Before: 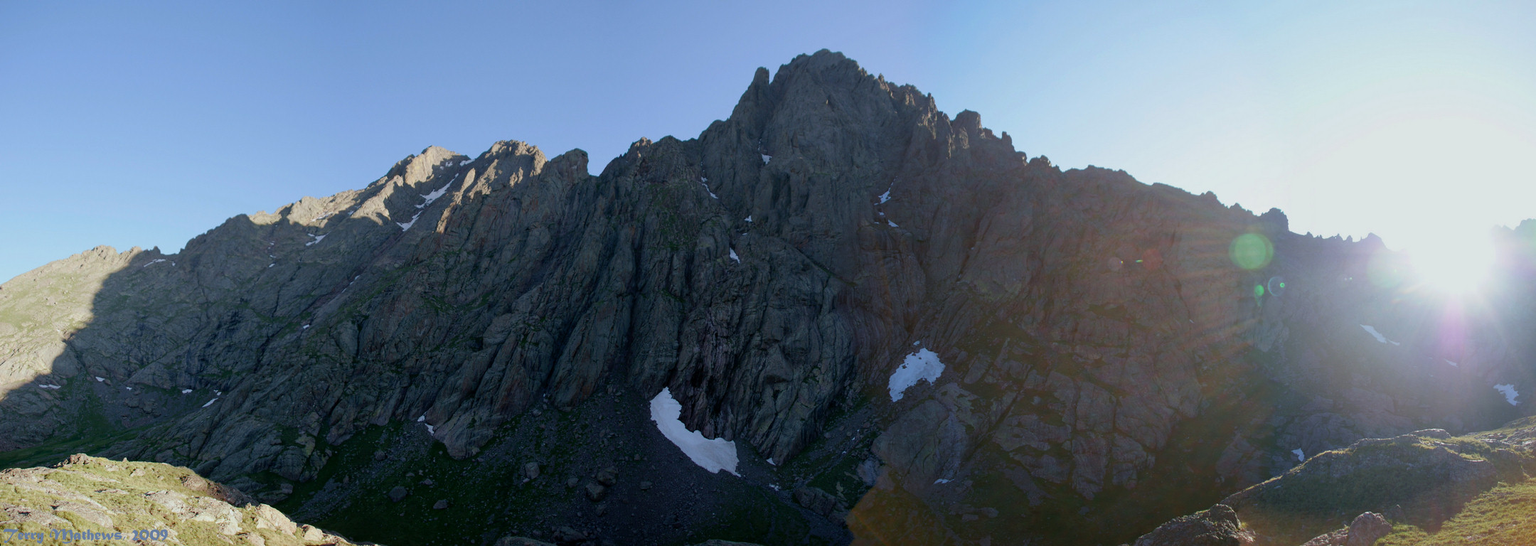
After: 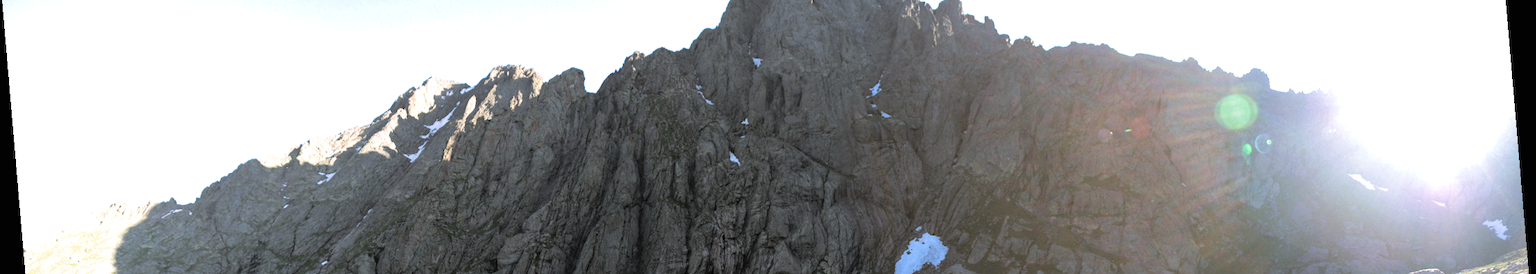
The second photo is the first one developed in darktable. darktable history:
crop and rotate: top 23.84%, bottom 34.294%
split-toning: shadows › hue 46.8°, shadows › saturation 0.17, highlights › hue 316.8°, highlights › saturation 0.27, balance -51.82
rotate and perspective: rotation -4.86°, automatic cropping off
exposure: black level correction 0, exposure 1.2 EV, compensate exposure bias true, compensate highlight preservation false
